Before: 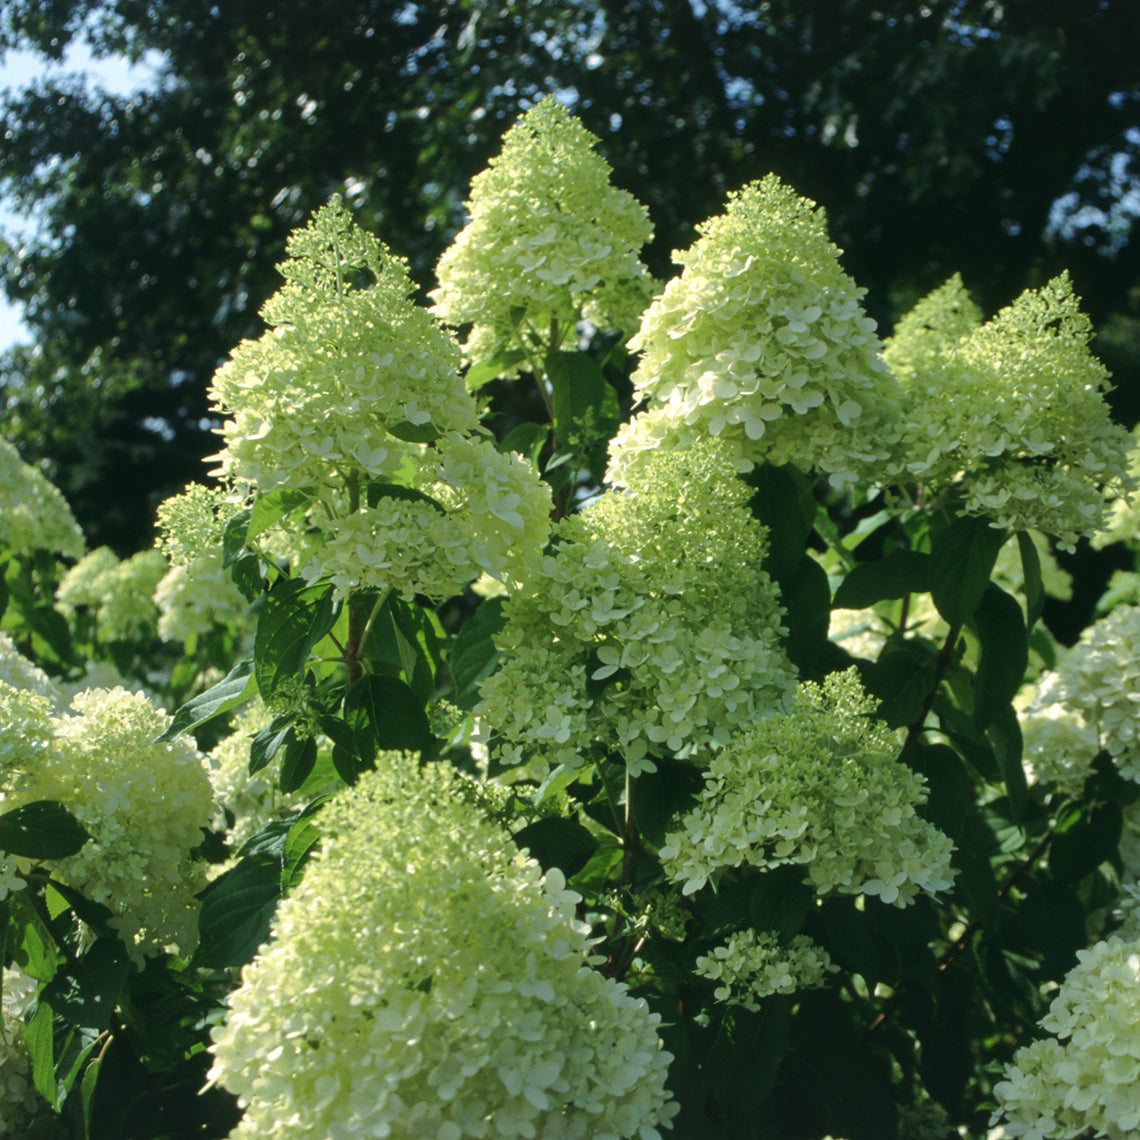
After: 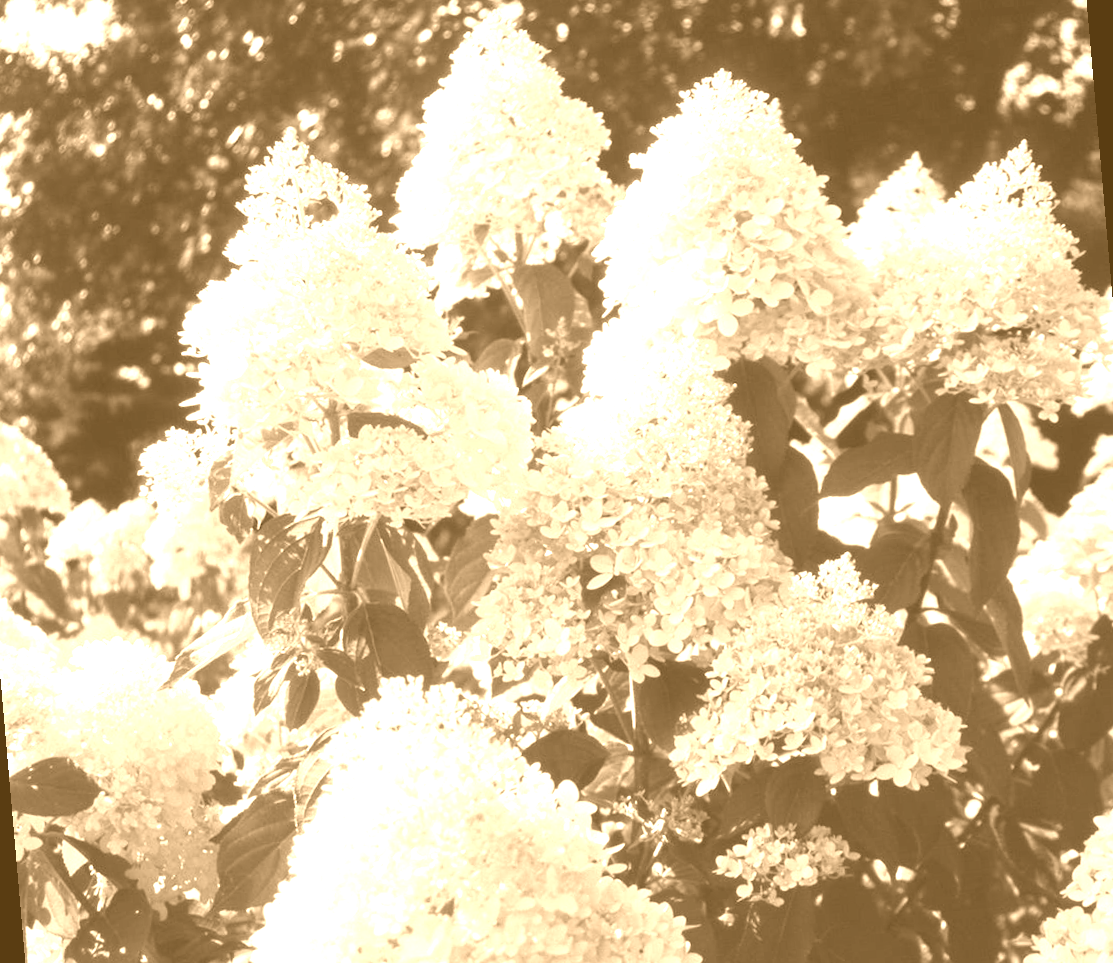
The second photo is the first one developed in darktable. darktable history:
rotate and perspective: rotation -5°, crop left 0.05, crop right 0.952, crop top 0.11, crop bottom 0.89
exposure: black level correction 0, exposure 1.125 EV, compensate exposure bias true, compensate highlight preservation false
colorize: hue 28.8°, source mix 100%
